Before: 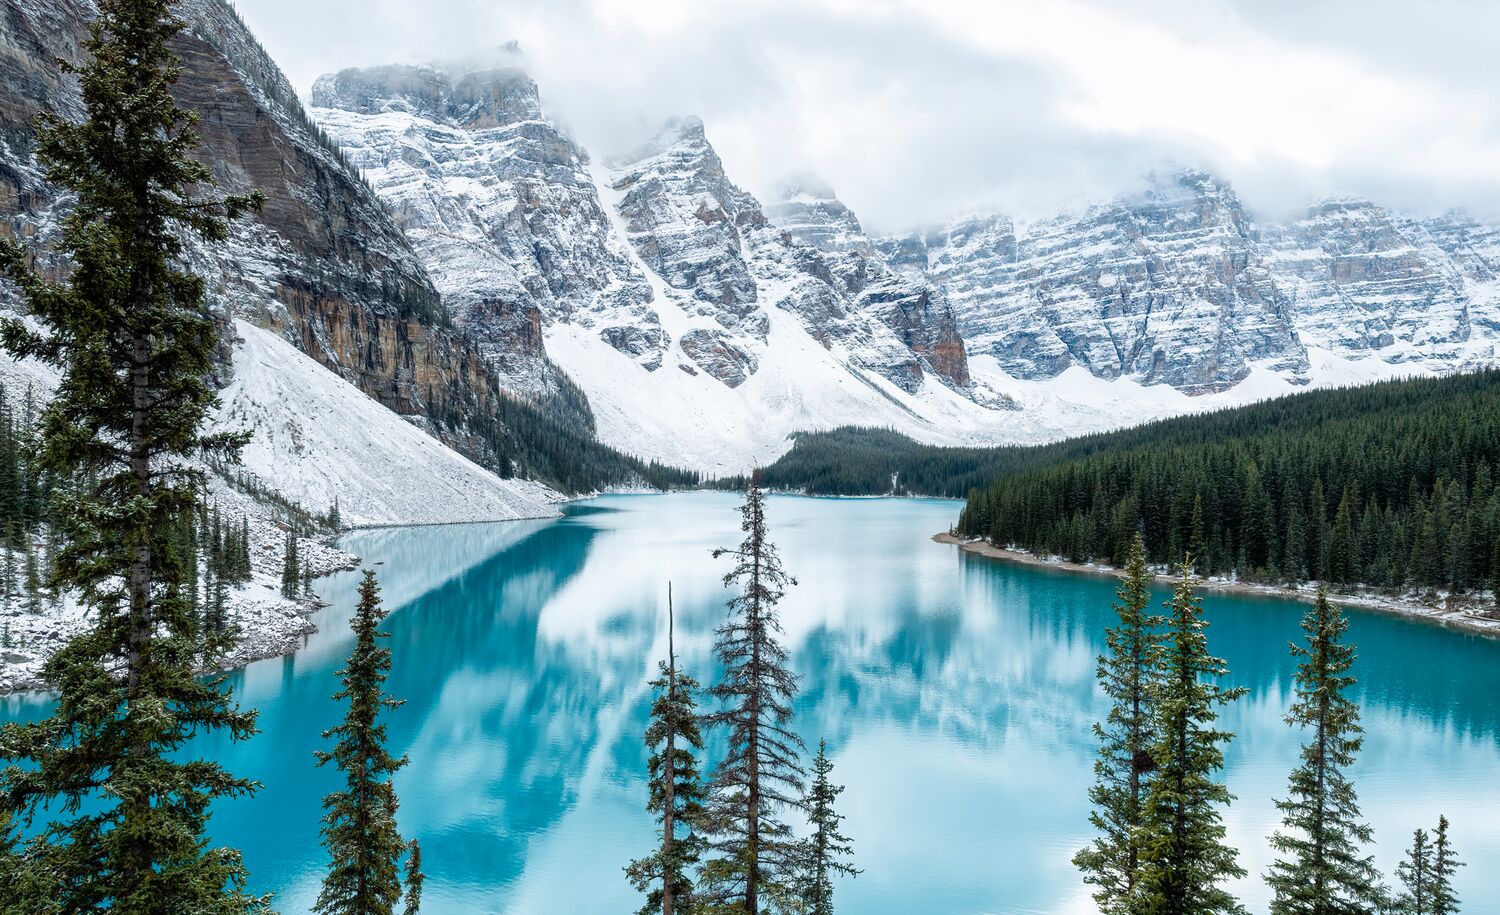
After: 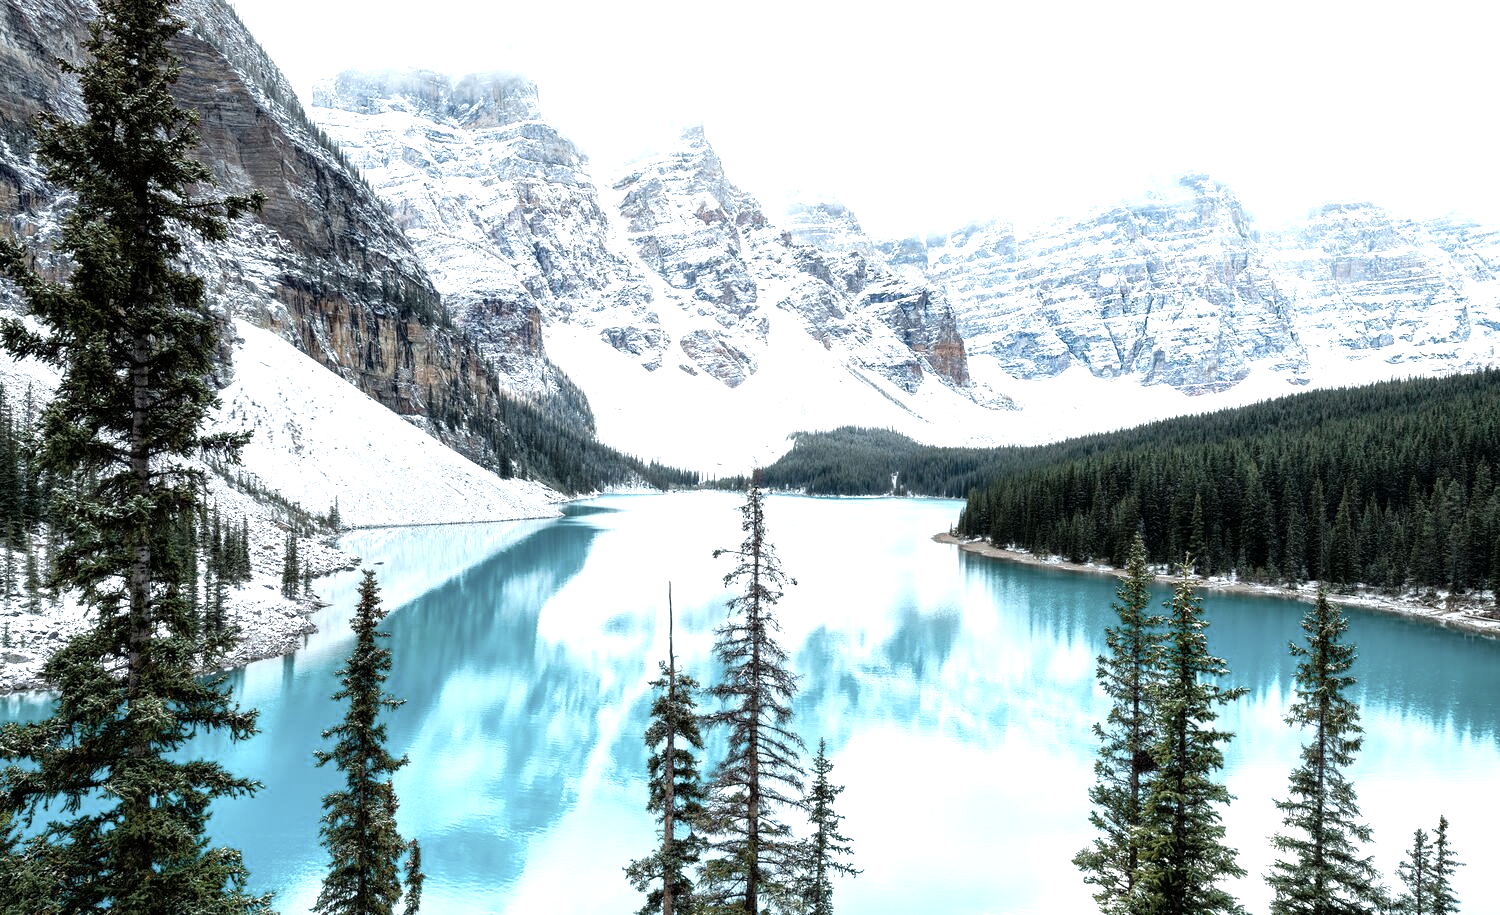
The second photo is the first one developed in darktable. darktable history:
tone equalizer: -8 EV -0.765 EV, -7 EV -0.684 EV, -6 EV -0.566 EV, -5 EV -0.384 EV, -3 EV 0.379 EV, -2 EV 0.6 EV, -1 EV 0.675 EV, +0 EV 0.748 EV
color zones: curves: ch0 [(0, 0.5) (0.125, 0.4) (0.25, 0.5) (0.375, 0.4) (0.5, 0.4) (0.625, 0.6) (0.75, 0.6) (0.875, 0.5)]; ch1 [(0, 0.35) (0.125, 0.45) (0.25, 0.35) (0.375, 0.35) (0.5, 0.35) (0.625, 0.35) (0.75, 0.45) (0.875, 0.35)]; ch2 [(0, 0.6) (0.125, 0.5) (0.25, 0.5) (0.375, 0.6) (0.5, 0.6) (0.625, 0.5) (0.75, 0.5) (0.875, 0.5)]
